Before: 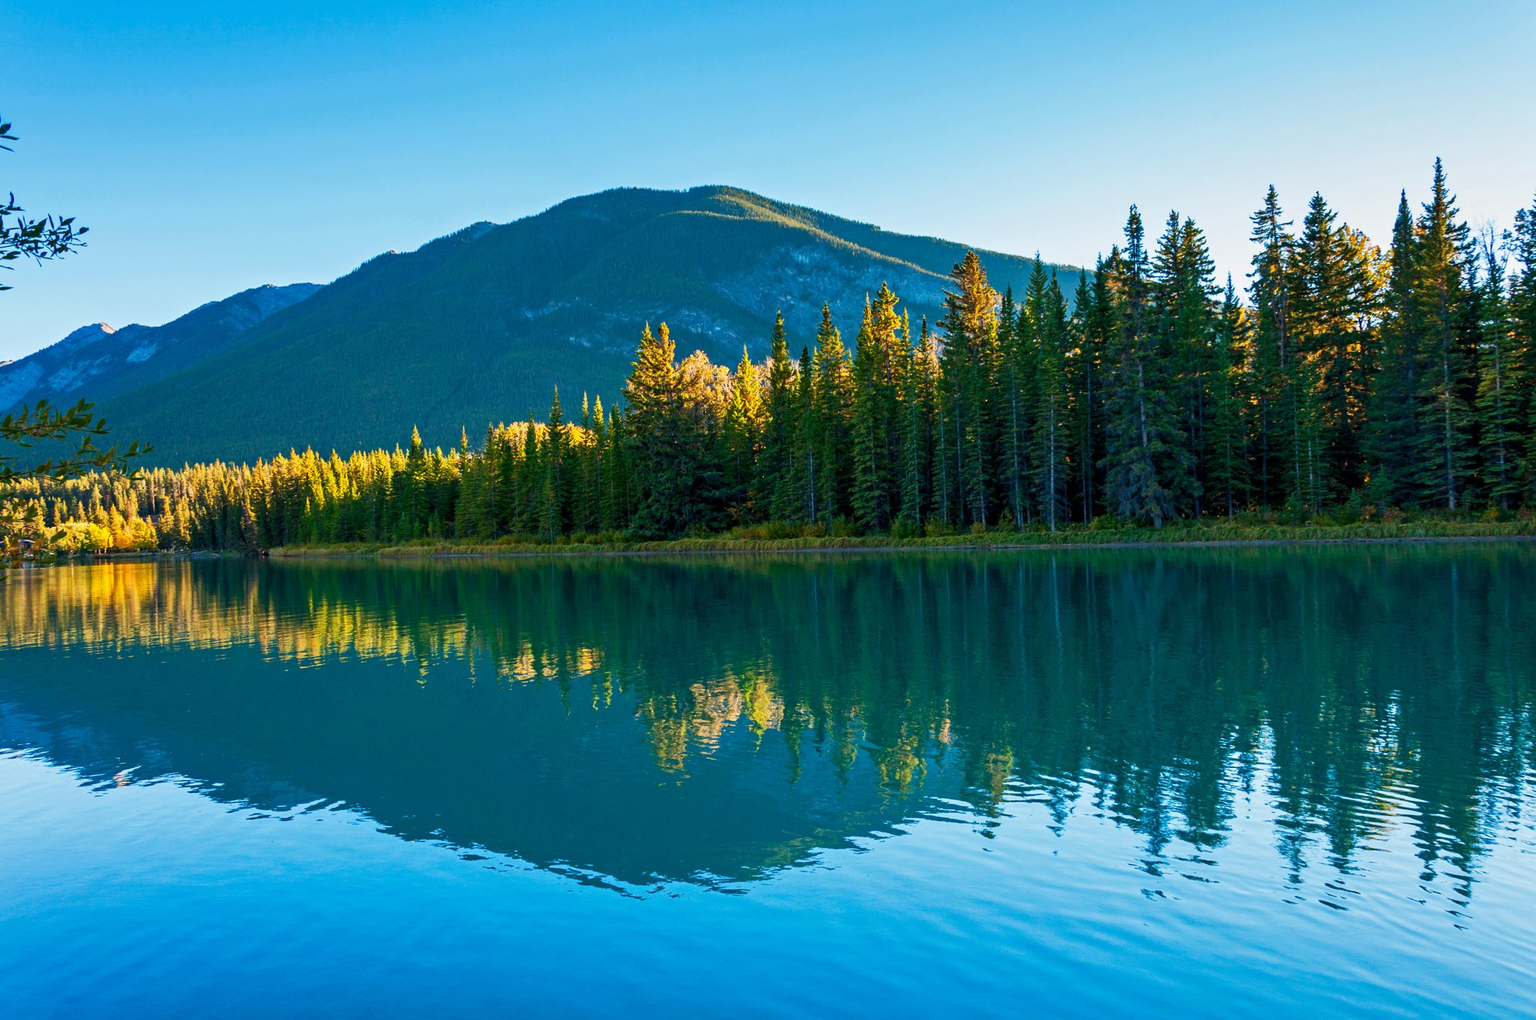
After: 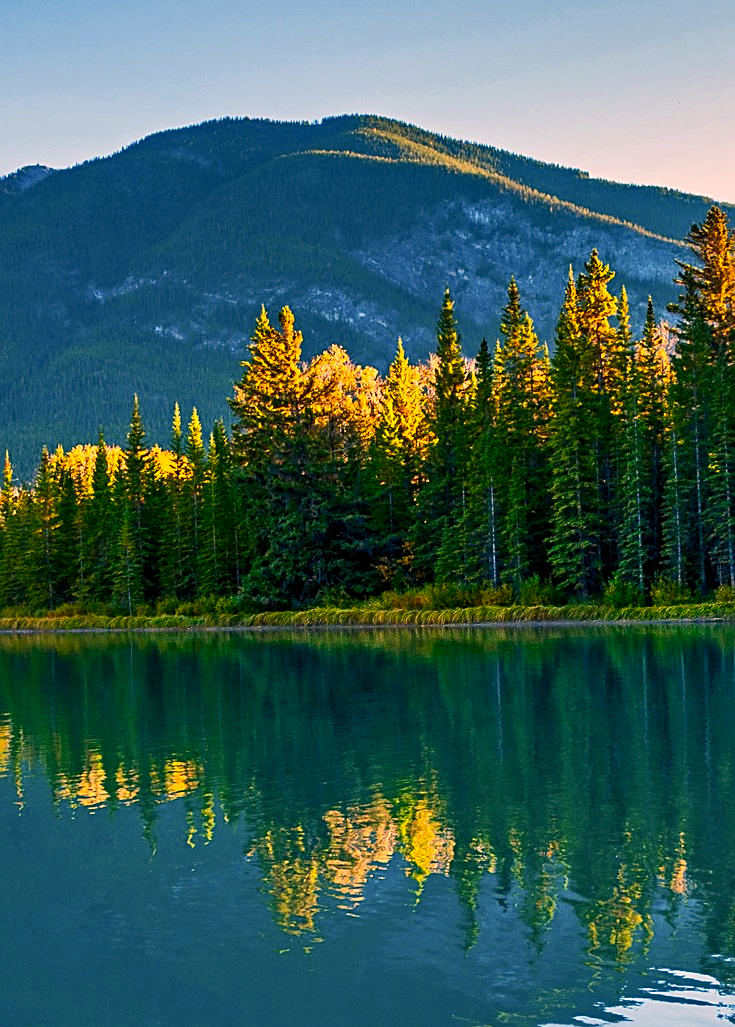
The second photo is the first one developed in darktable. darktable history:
contrast brightness saturation: contrast 0.126, brightness -0.06, saturation 0.153
color correction: highlights a* 20.39, highlights b* 19.82
shadows and highlights: low approximation 0.01, soften with gaussian
crop and rotate: left 29.869%, top 10.178%, right 35.817%, bottom 17.7%
sharpen: on, module defaults
